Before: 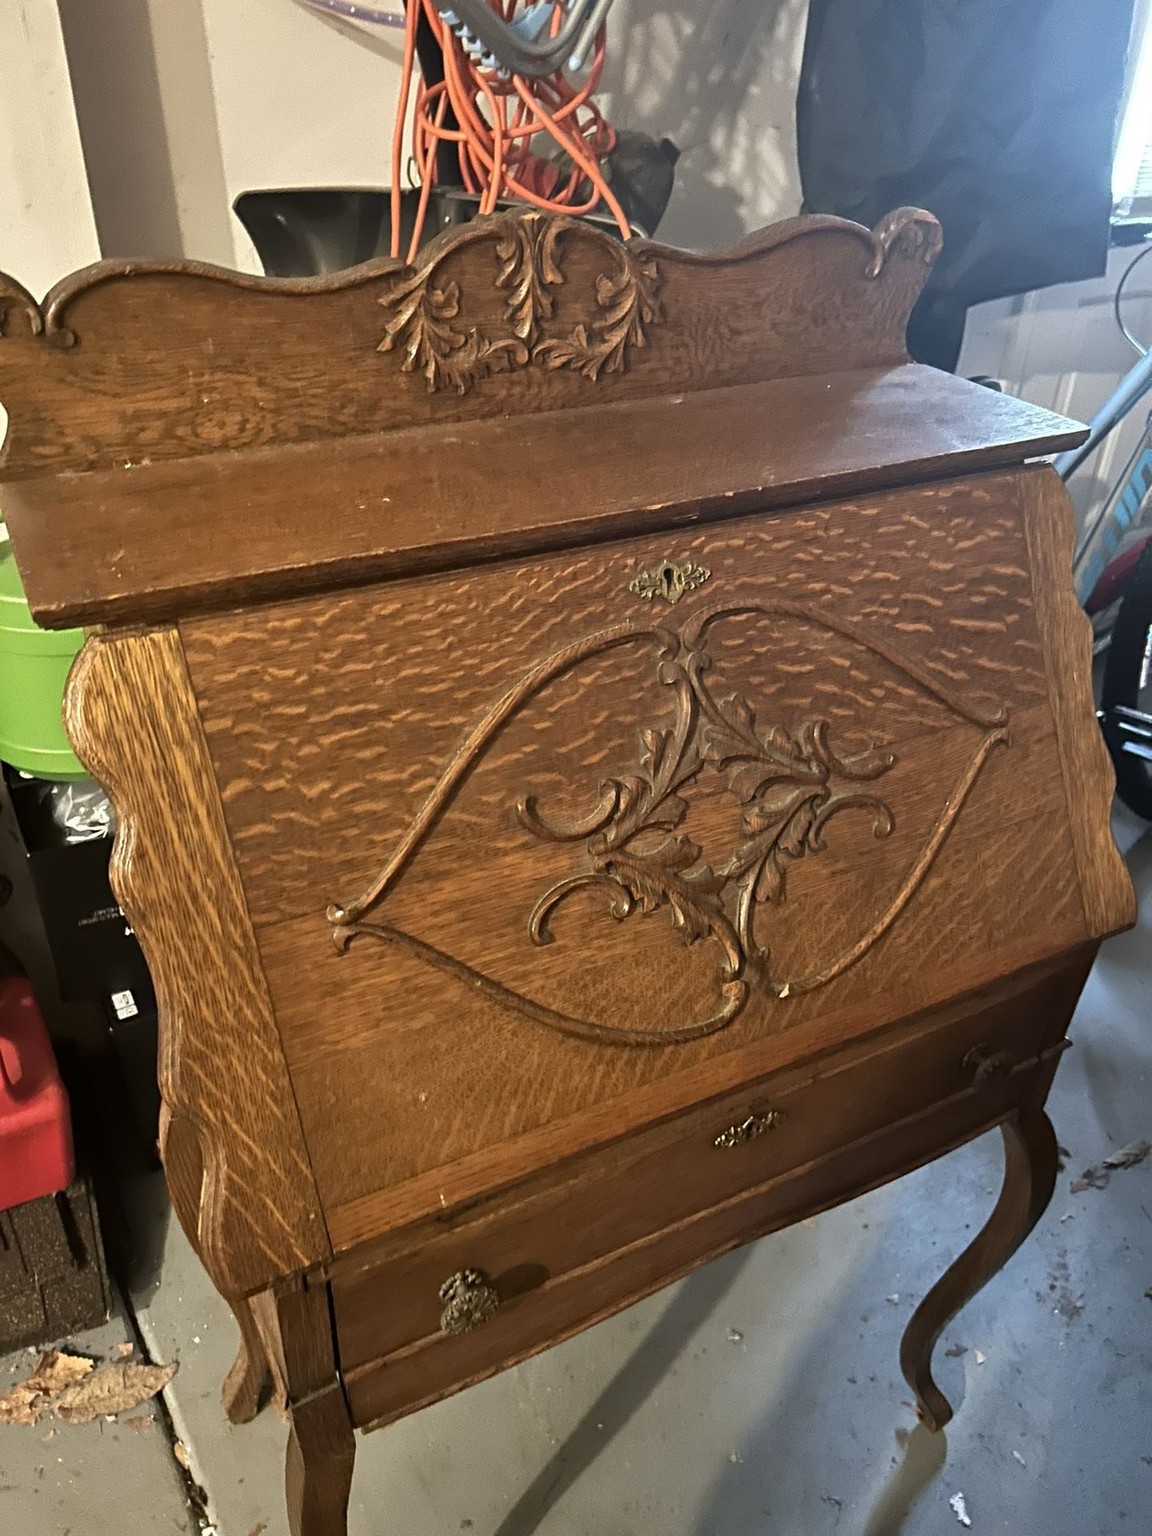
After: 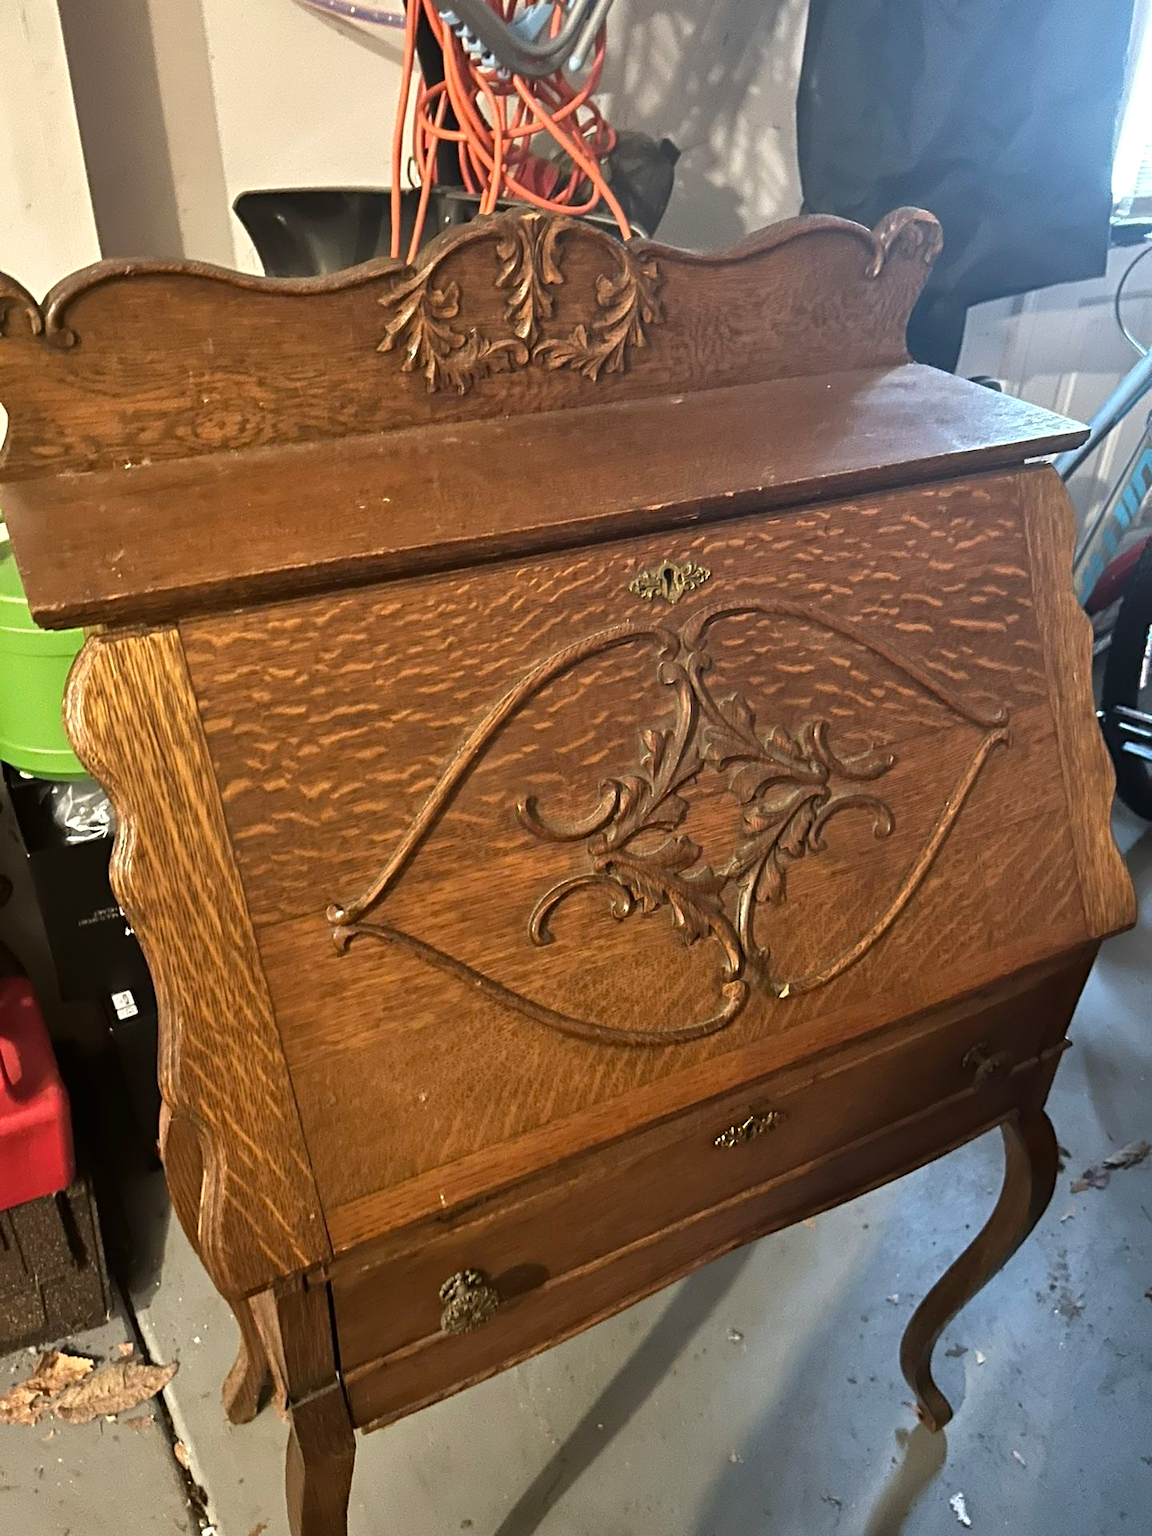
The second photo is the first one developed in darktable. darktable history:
tone equalizer: edges refinement/feathering 500, mask exposure compensation -1.57 EV, preserve details no
shadows and highlights: shadows -12.9, white point adjustment 4.13, highlights 26.36
